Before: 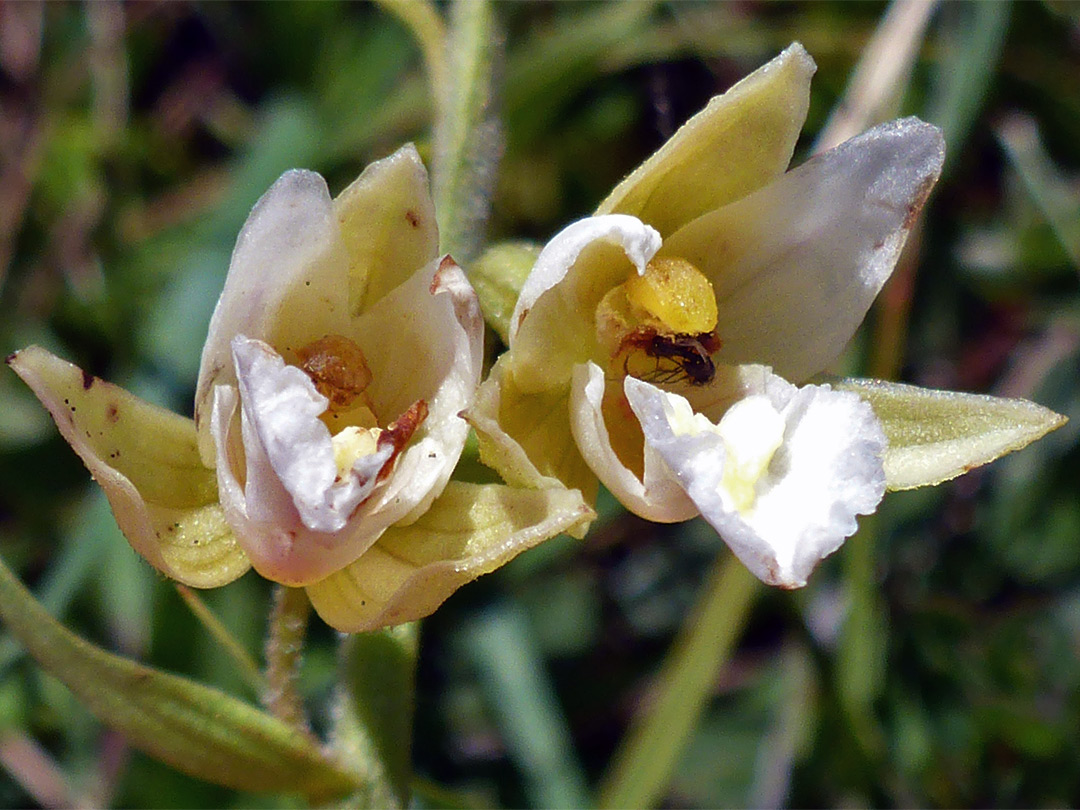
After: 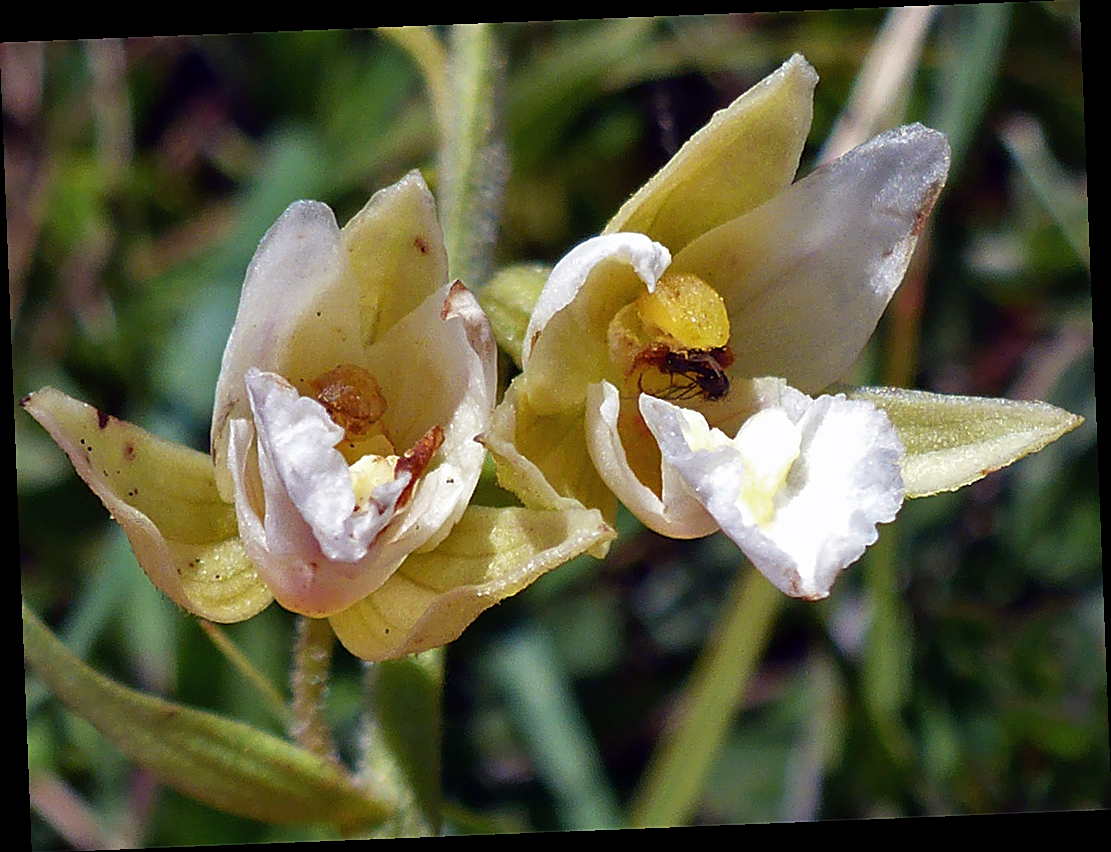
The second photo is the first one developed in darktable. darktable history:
sharpen: on, module defaults
rotate and perspective: rotation -2.29°, automatic cropping off
